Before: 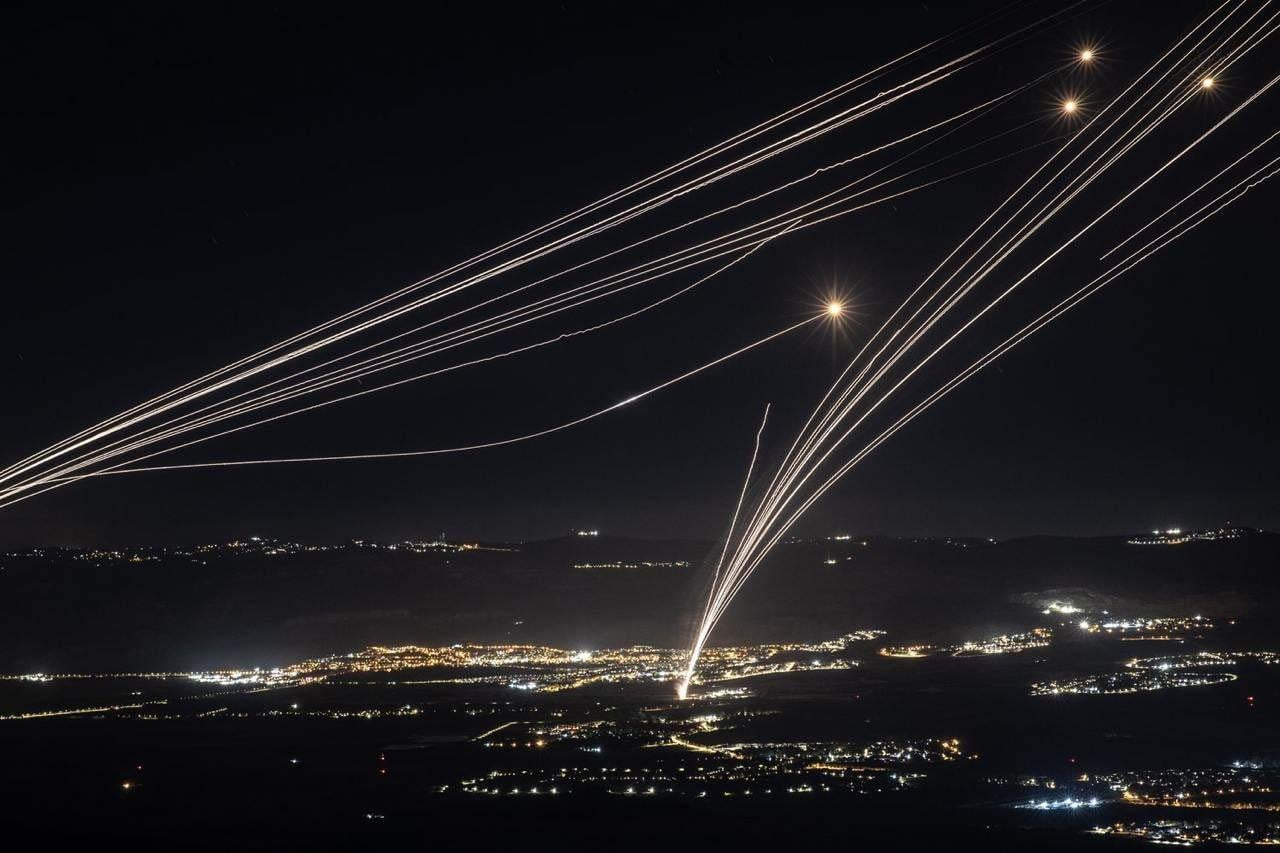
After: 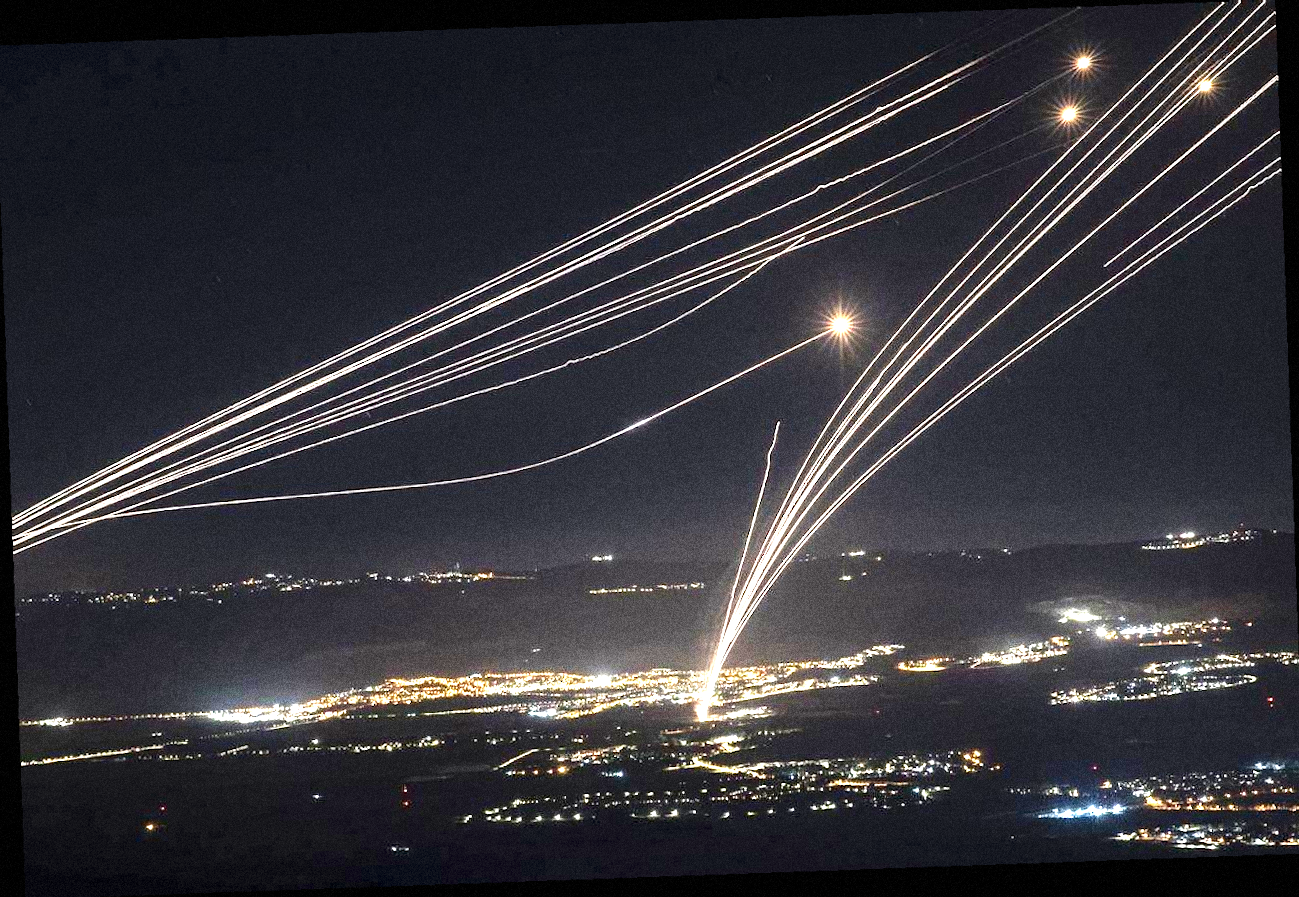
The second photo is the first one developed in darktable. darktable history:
grain: coarseness 14.49 ISO, strength 48.04%, mid-tones bias 35%
rotate and perspective: rotation -2.56°, automatic cropping off
crop and rotate: angle -0.5°
exposure: exposure 2 EV, compensate exposure bias true, compensate highlight preservation false
color correction: saturation 1.11
